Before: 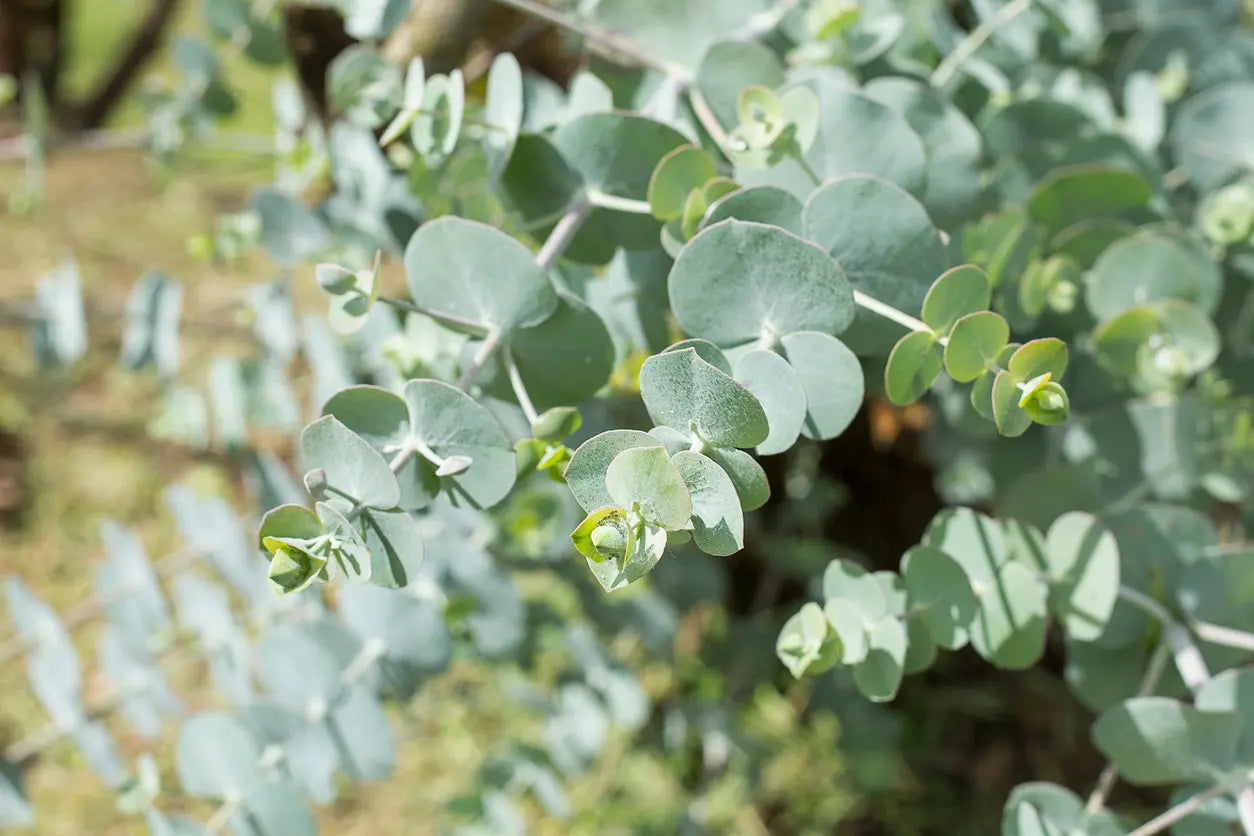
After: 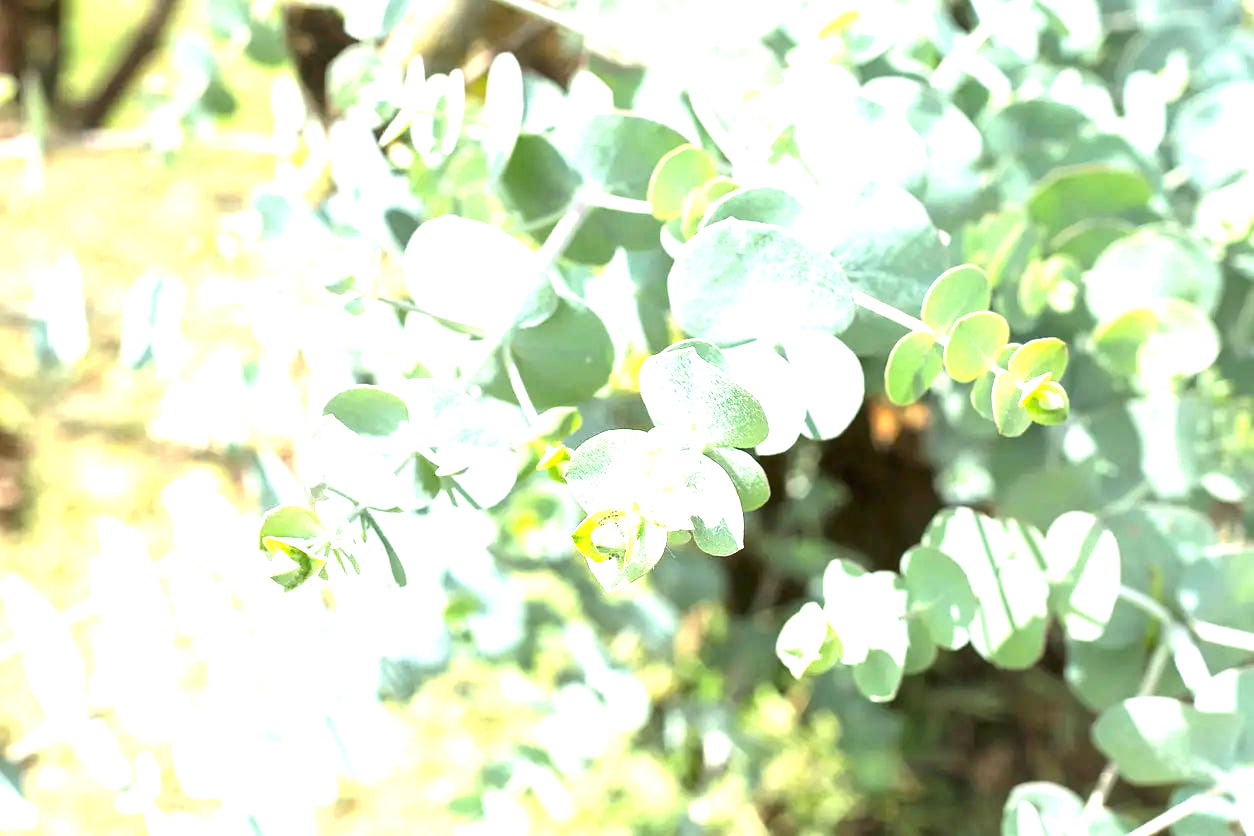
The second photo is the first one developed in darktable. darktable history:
exposure: black level correction 0, exposure 1.761 EV, compensate highlight preservation false
